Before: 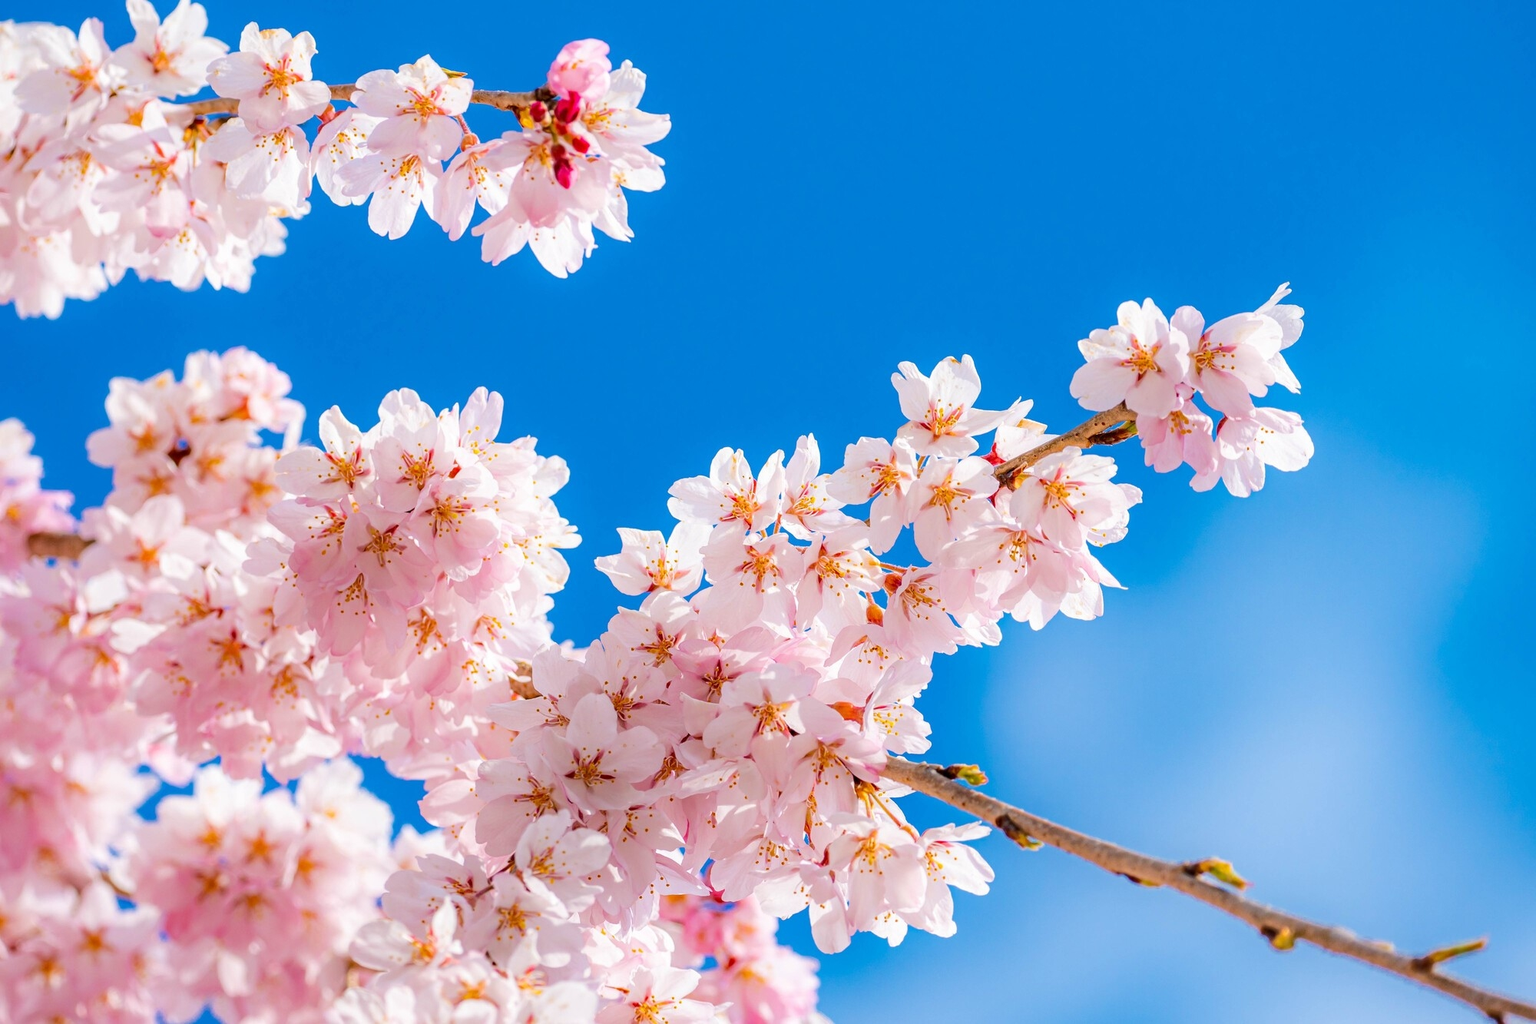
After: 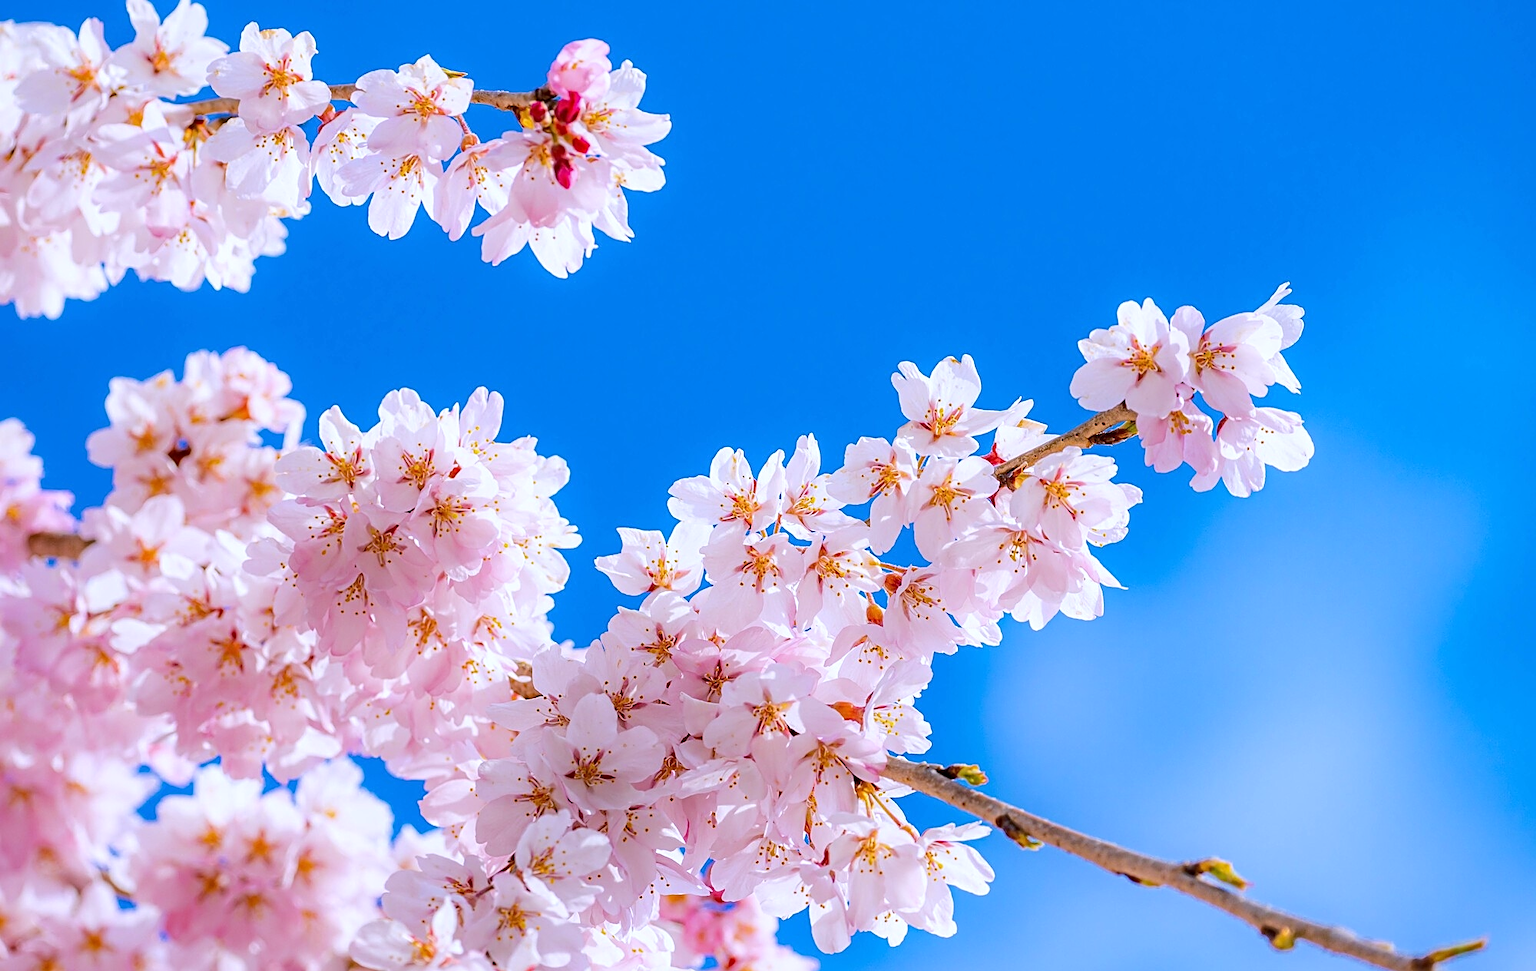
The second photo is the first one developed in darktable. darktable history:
sharpen: on, module defaults
white balance: red 0.967, blue 1.119, emerald 0.756
crop and rotate: top 0%, bottom 5.097%
